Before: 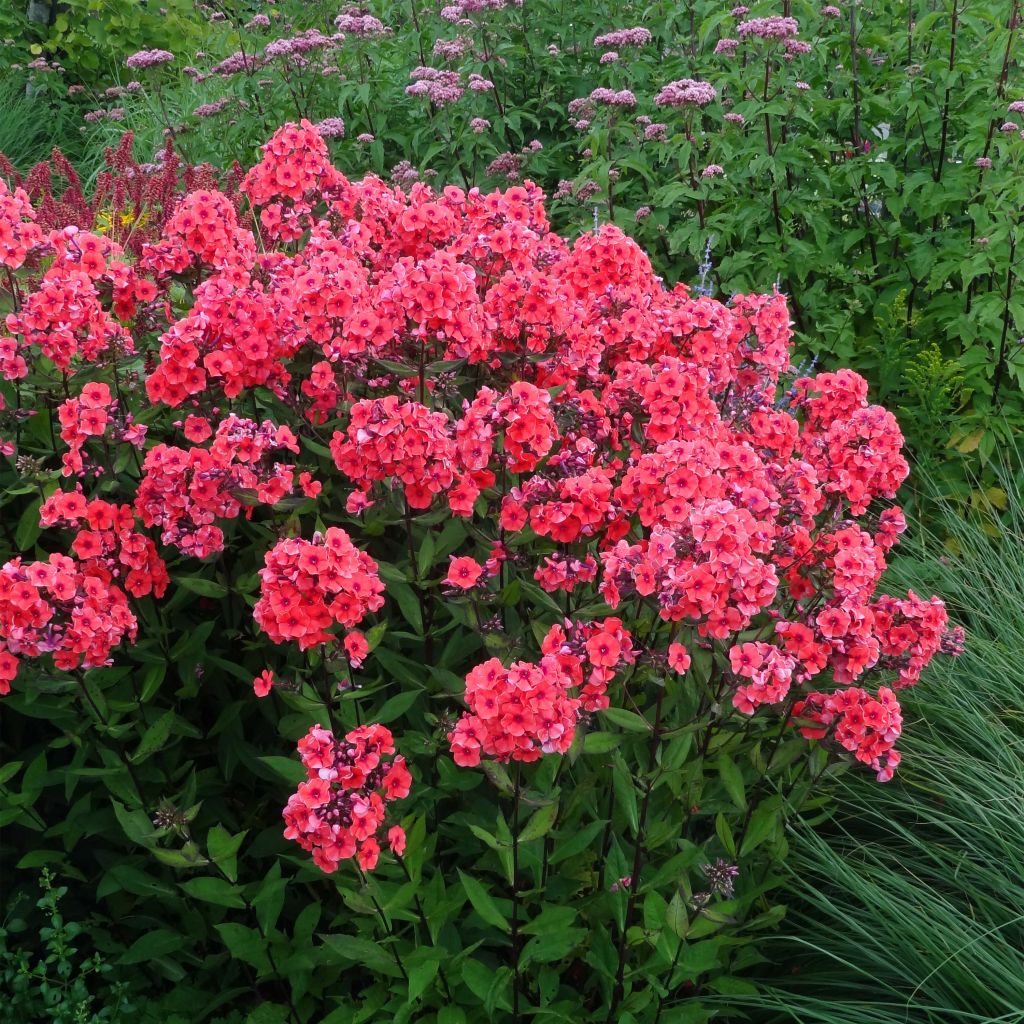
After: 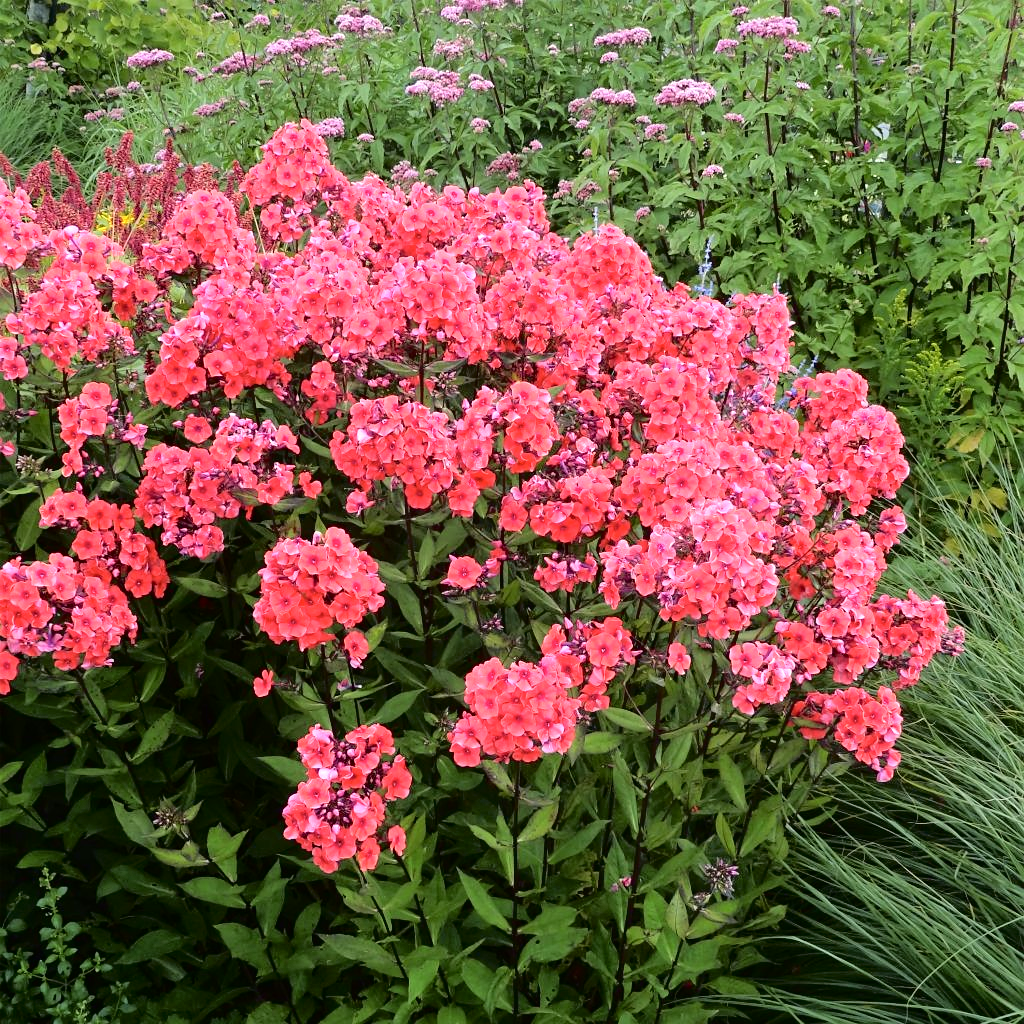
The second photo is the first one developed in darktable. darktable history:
exposure: black level correction 0.001, exposure 0.499 EV, compensate exposure bias true, compensate highlight preservation false
sharpen: amount 0.2
tone curve: curves: ch0 [(0, 0.01) (0.058, 0.039) (0.159, 0.117) (0.282, 0.327) (0.45, 0.534) (0.676, 0.751) (0.89, 0.919) (1, 1)]; ch1 [(0, 0) (0.094, 0.081) (0.285, 0.299) (0.385, 0.403) (0.447, 0.455) (0.495, 0.496) (0.544, 0.552) (0.589, 0.612) (0.722, 0.728) (1, 1)]; ch2 [(0, 0) (0.257, 0.217) (0.43, 0.421) (0.498, 0.507) (0.531, 0.544) (0.56, 0.579) (0.625, 0.642) (1, 1)], color space Lab, independent channels, preserve colors none
